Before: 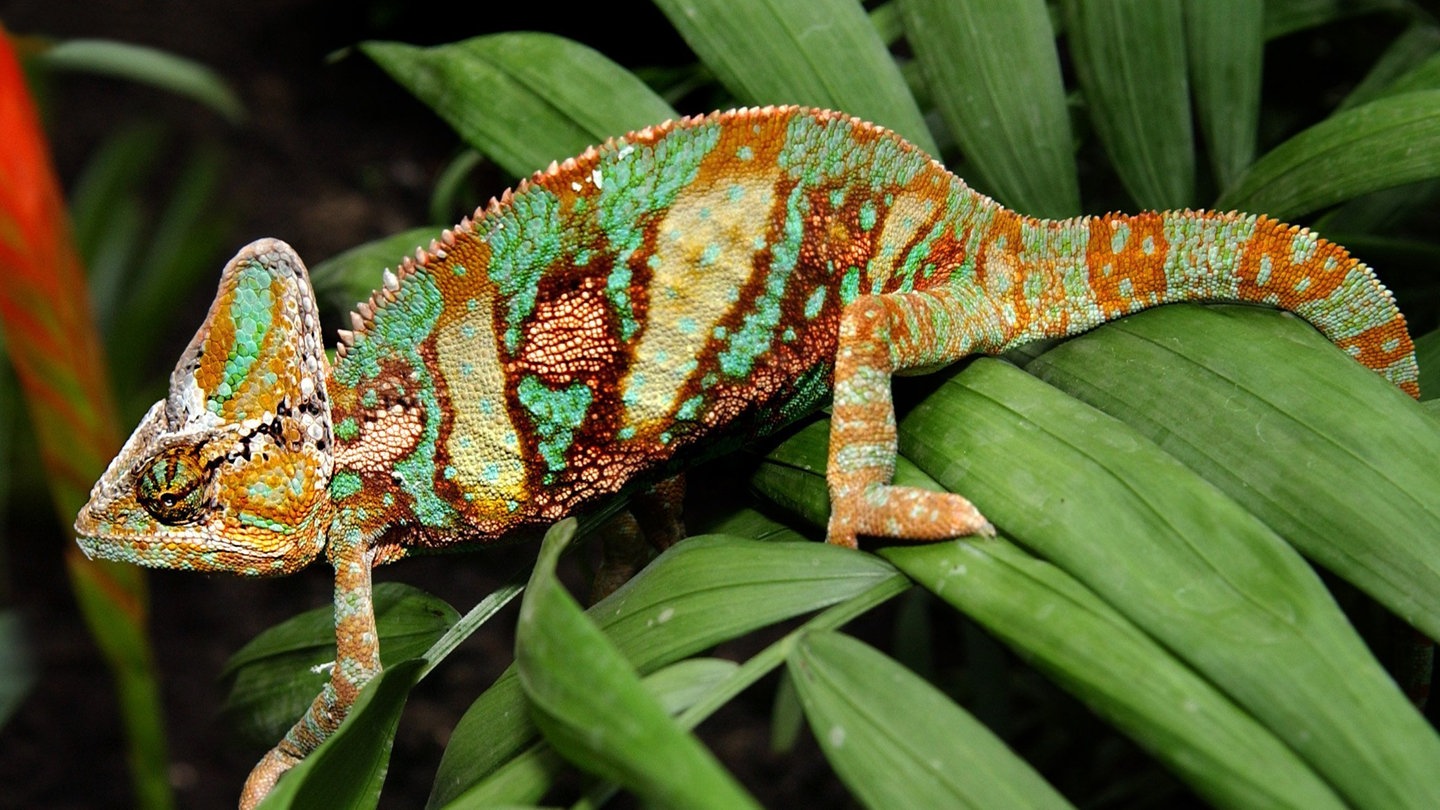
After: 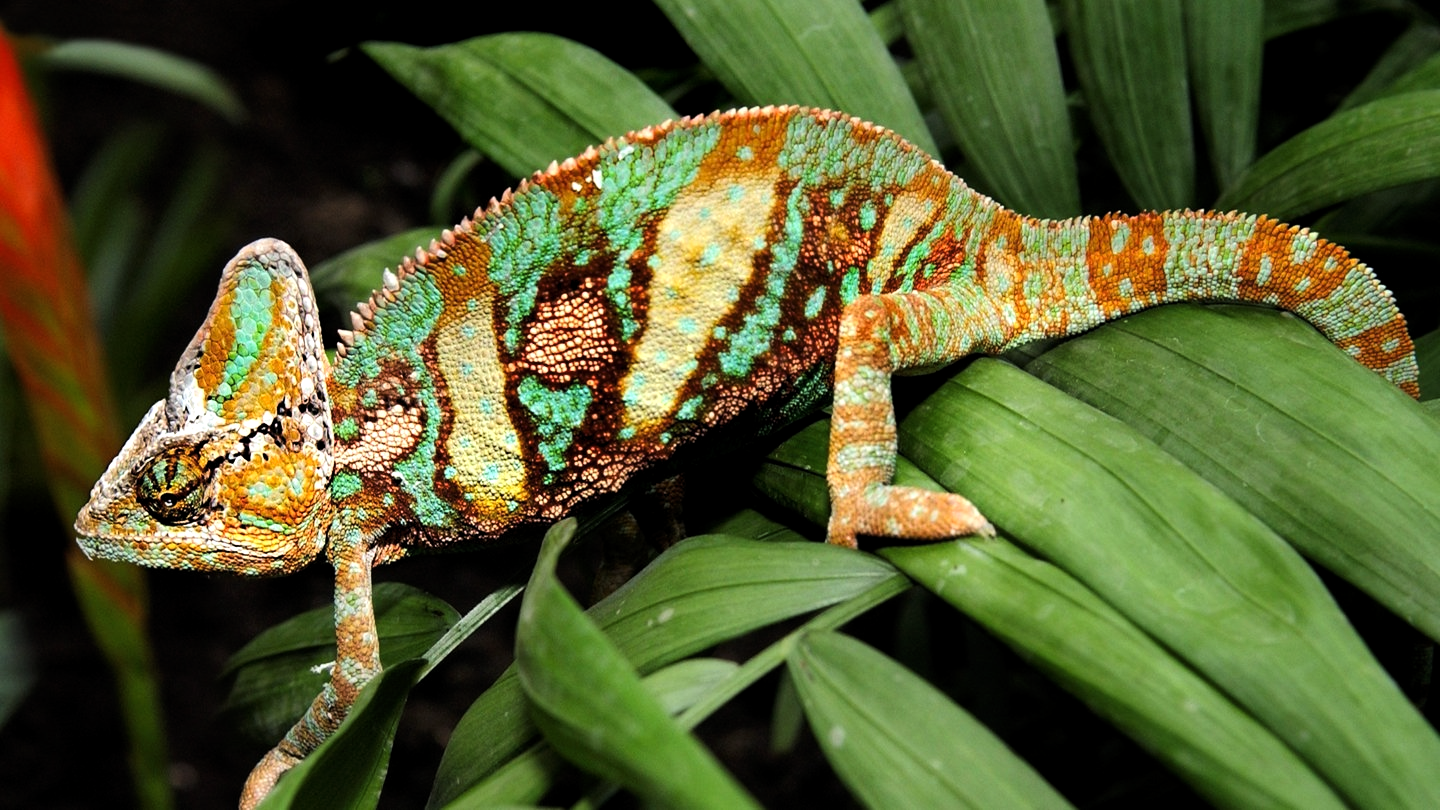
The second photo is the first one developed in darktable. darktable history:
tone curve: curves: ch0 [(0.021, 0) (0.104, 0.052) (0.496, 0.526) (0.737, 0.783) (1, 1)], color space Lab, linked channels, preserve colors none
tone equalizer: -8 EV -0.001 EV, -7 EV 0.001 EV, -6 EV -0.002 EV, -5 EV -0.003 EV, -4 EV -0.062 EV, -3 EV -0.222 EV, -2 EV -0.267 EV, -1 EV 0.105 EV, +0 EV 0.303 EV
